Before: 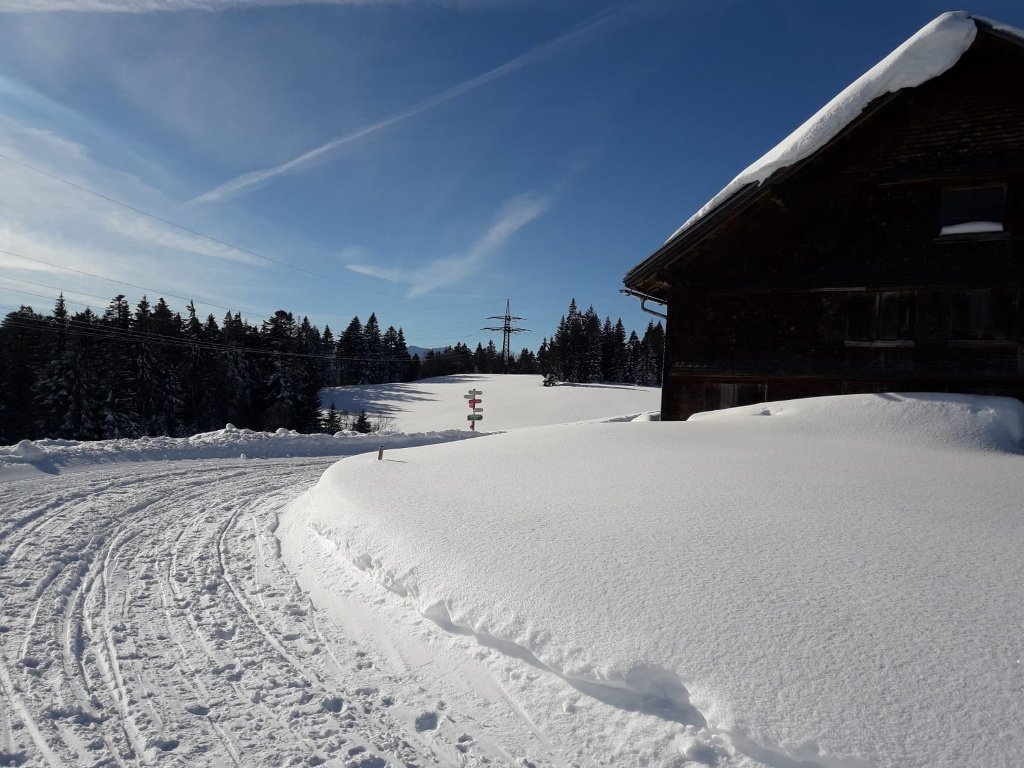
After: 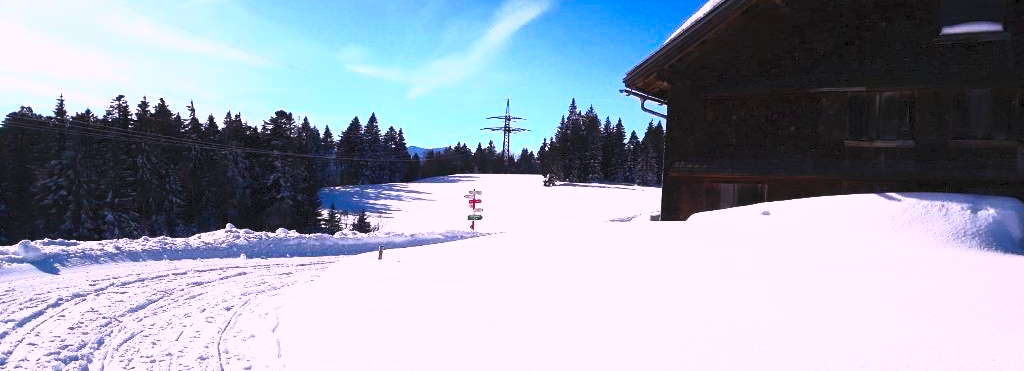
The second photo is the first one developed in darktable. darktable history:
white balance: red 1.066, blue 1.119
contrast brightness saturation: contrast 1, brightness 1, saturation 1
crop and rotate: top 26.056%, bottom 25.543%
